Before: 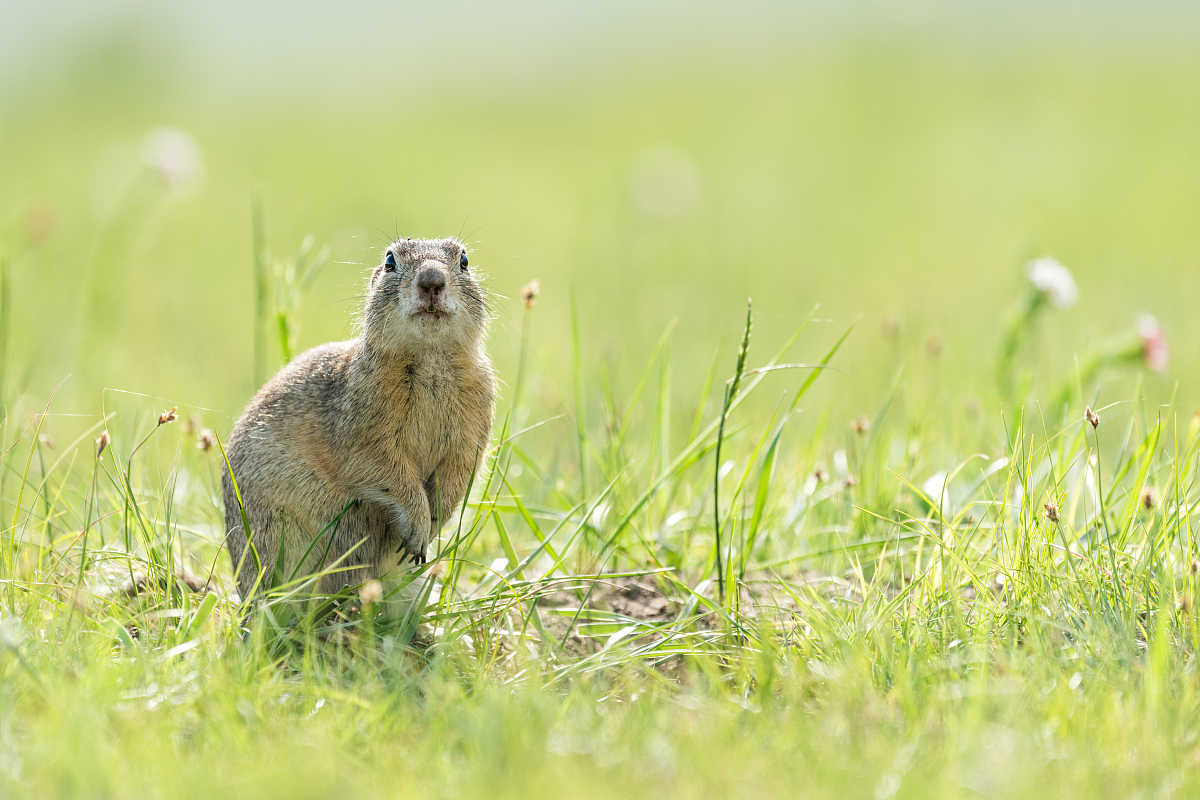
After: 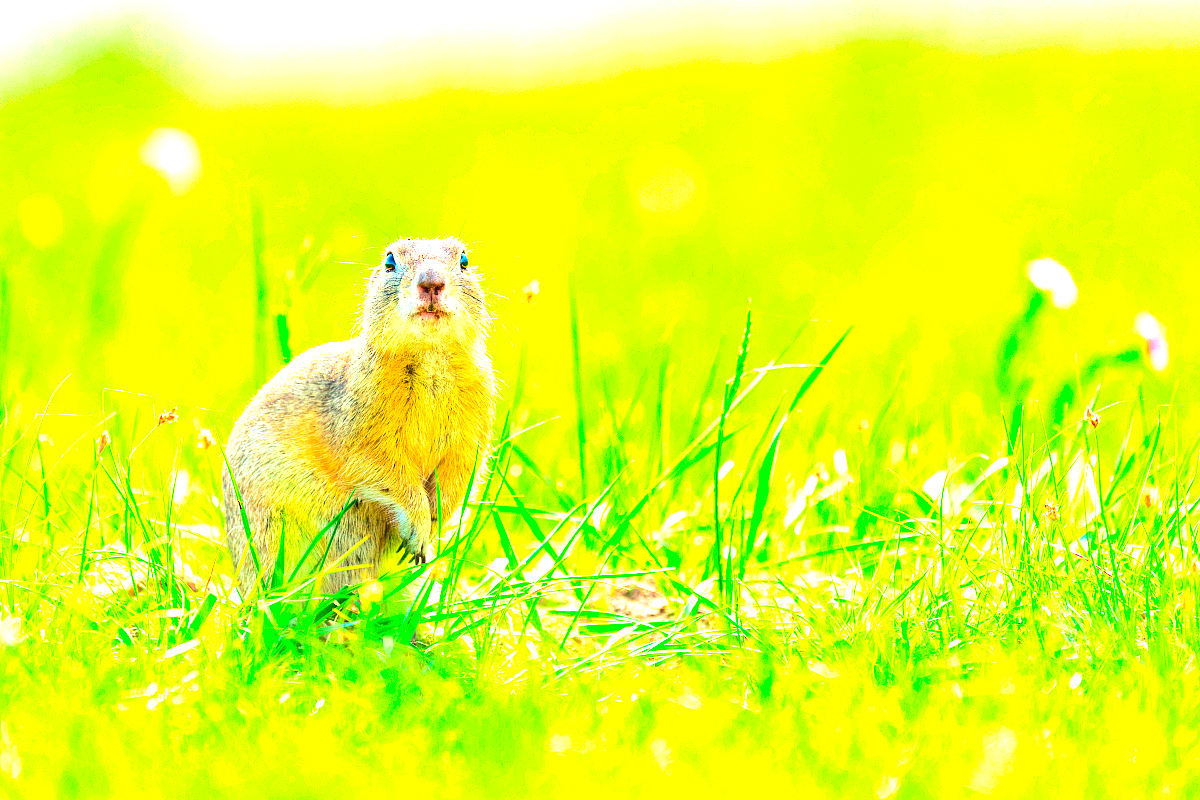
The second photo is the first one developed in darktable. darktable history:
exposure: black level correction 0, exposure 2.106 EV, compensate exposure bias true, compensate highlight preservation false
local contrast: mode bilateral grid, contrast 11, coarseness 24, detail 111%, midtone range 0.2
color correction: highlights a* 1.49, highlights b* -1.89, saturation 2.5
tone curve: curves: ch0 [(0, 0.025) (0.15, 0.143) (0.452, 0.486) (0.751, 0.788) (1, 0.961)]; ch1 [(0, 0) (0.43, 0.408) (0.476, 0.469) (0.497, 0.507) (0.546, 0.571) (0.566, 0.607) (0.62, 0.657) (1, 1)]; ch2 [(0, 0) (0.386, 0.397) (0.505, 0.498) (0.547, 0.546) (0.579, 0.58) (1, 1)], color space Lab, independent channels, preserve colors none
